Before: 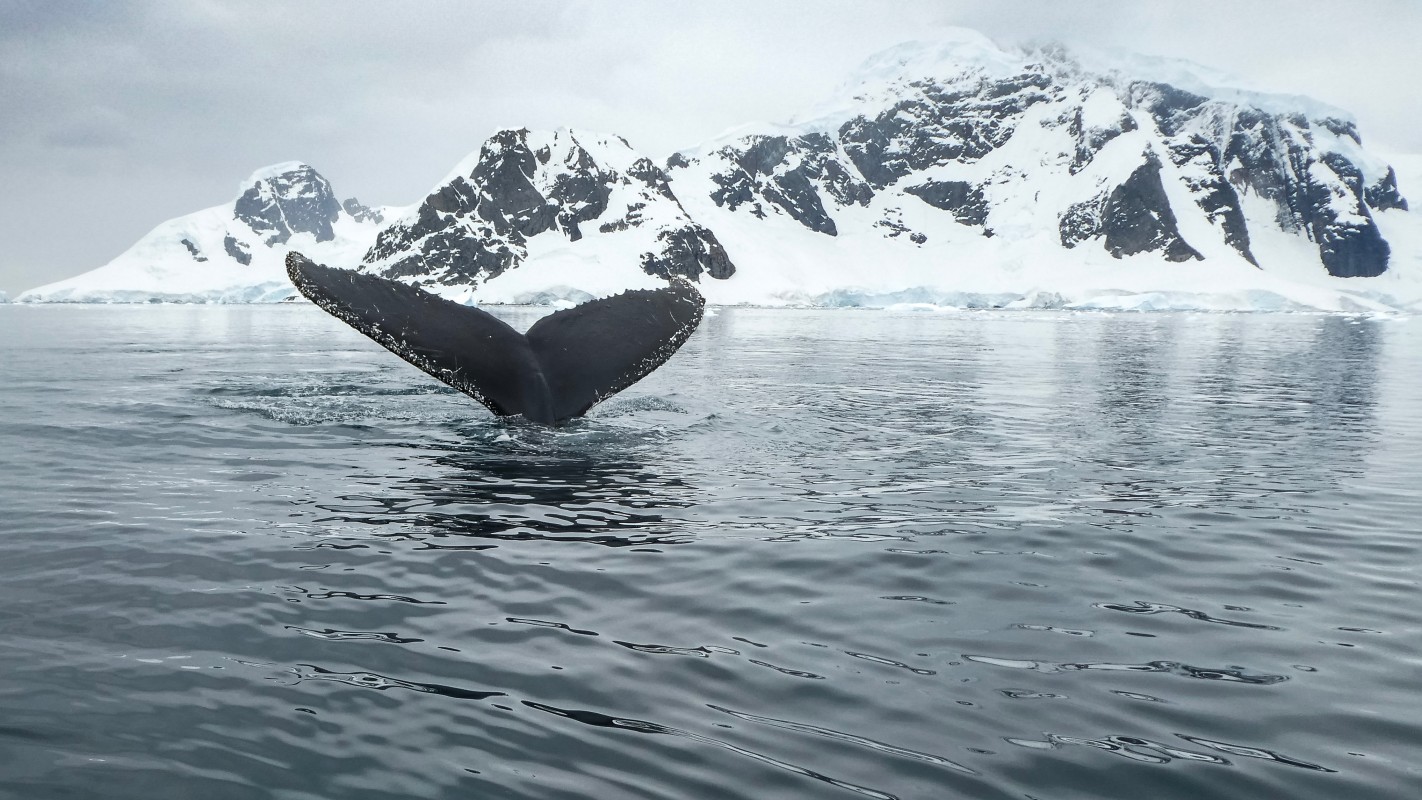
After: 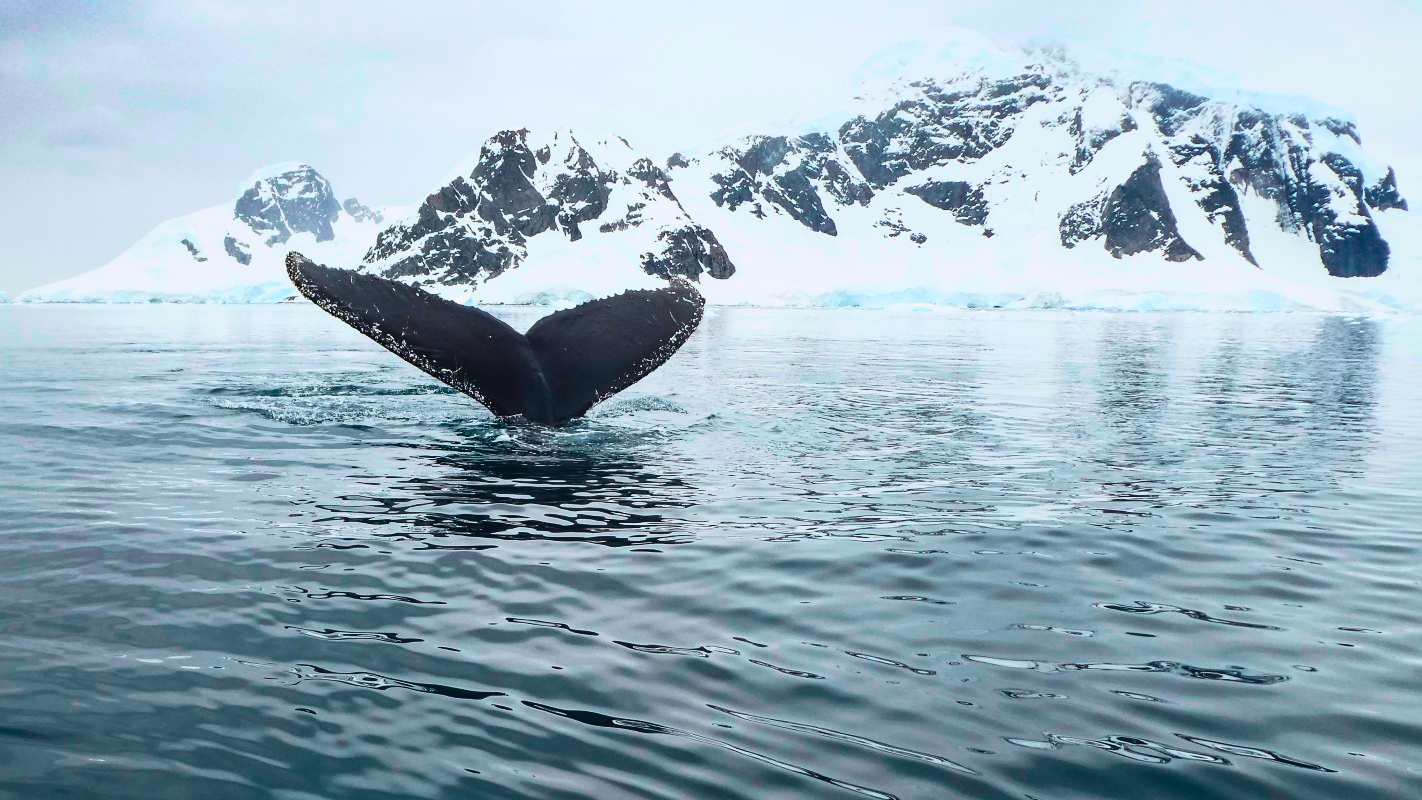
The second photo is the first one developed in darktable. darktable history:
tone curve: curves: ch0 [(0, 0.031) (0.139, 0.084) (0.311, 0.278) (0.495, 0.544) (0.718, 0.816) (0.841, 0.909) (1, 0.967)]; ch1 [(0, 0) (0.272, 0.249) (0.388, 0.385) (0.479, 0.456) (0.495, 0.497) (0.538, 0.55) (0.578, 0.595) (0.707, 0.778) (1, 1)]; ch2 [(0, 0) (0.125, 0.089) (0.353, 0.329) (0.443, 0.408) (0.502, 0.495) (0.56, 0.553) (0.608, 0.631) (1, 1)], color space Lab, independent channels, preserve colors none
